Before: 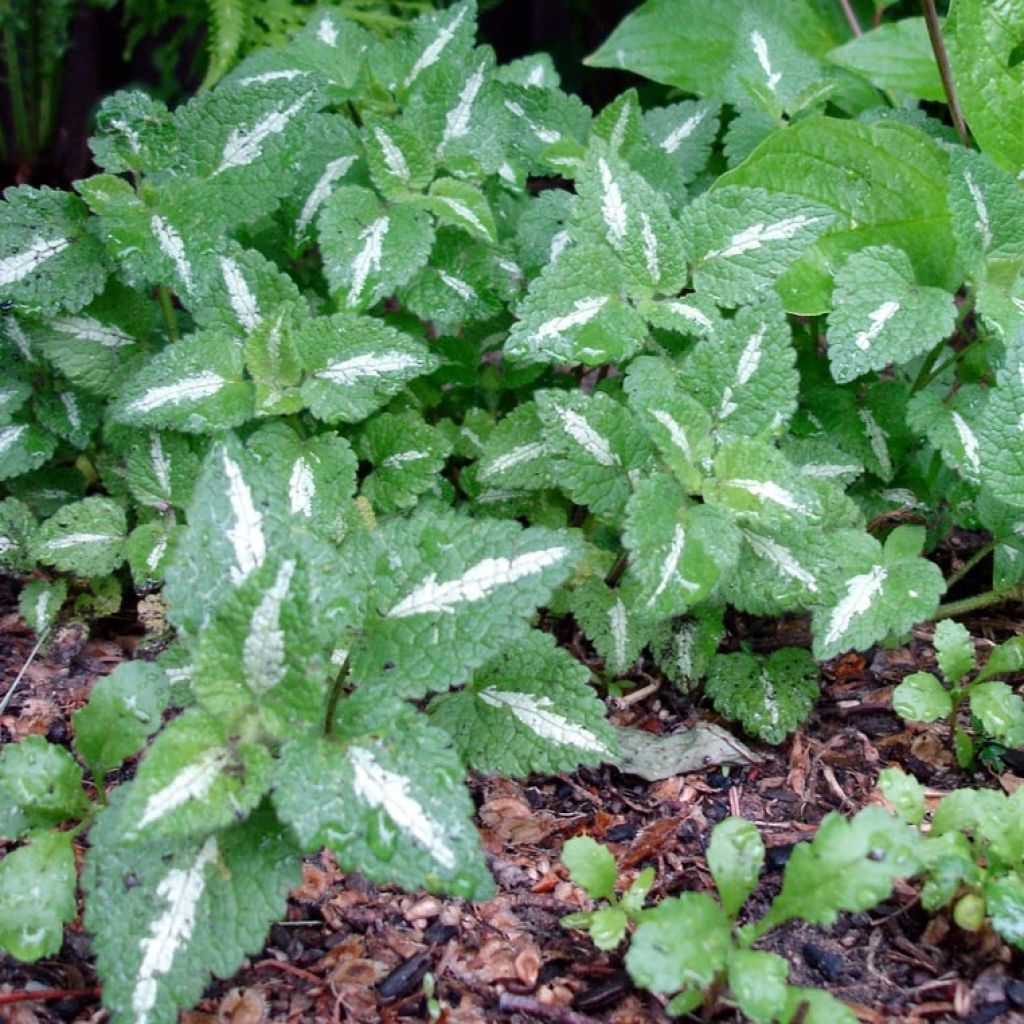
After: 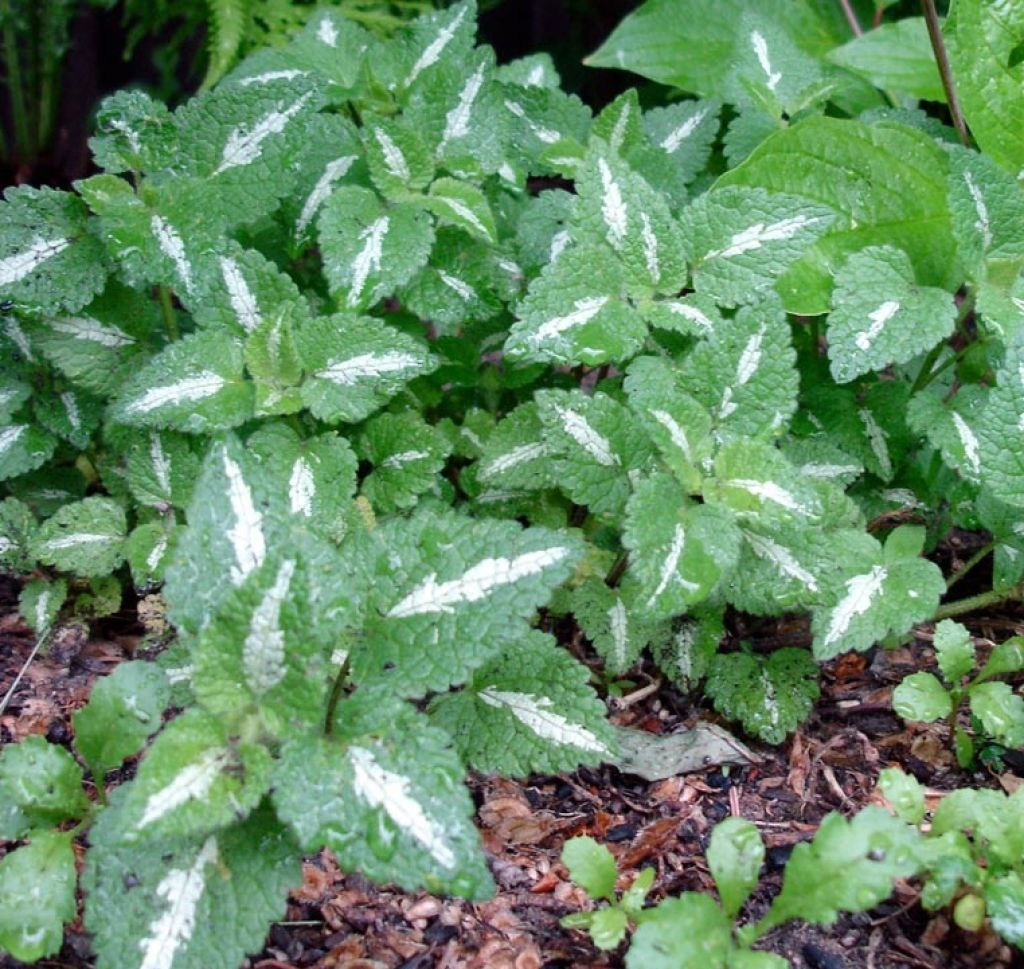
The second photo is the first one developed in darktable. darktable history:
crop and rotate: top 0.01%, bottom 5.289%
